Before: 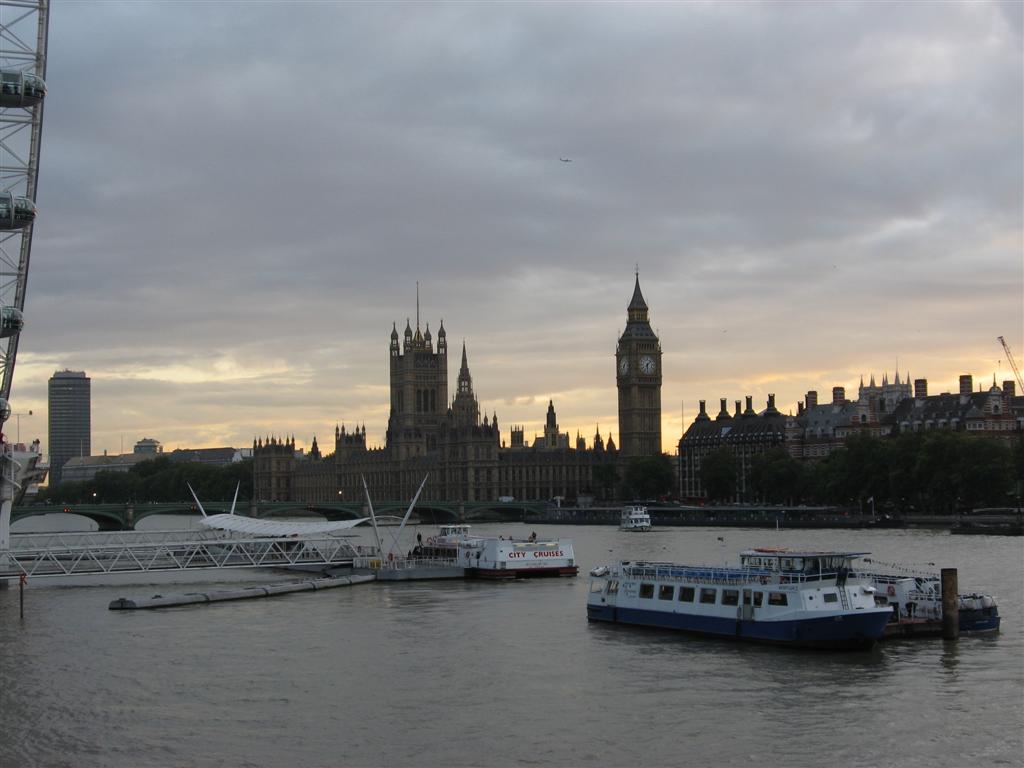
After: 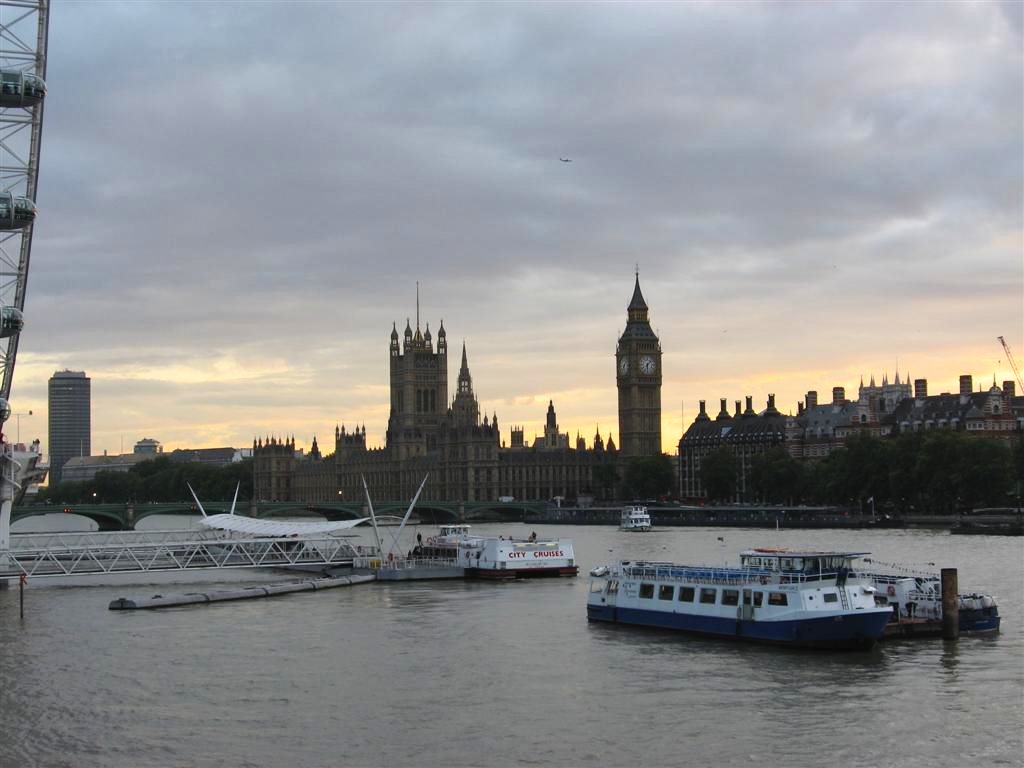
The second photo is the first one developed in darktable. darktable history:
shadows and highlights: soften with gaussian
contrast brightness saturation: contrast 0.201, brightness 0.156, saturation 0.225
